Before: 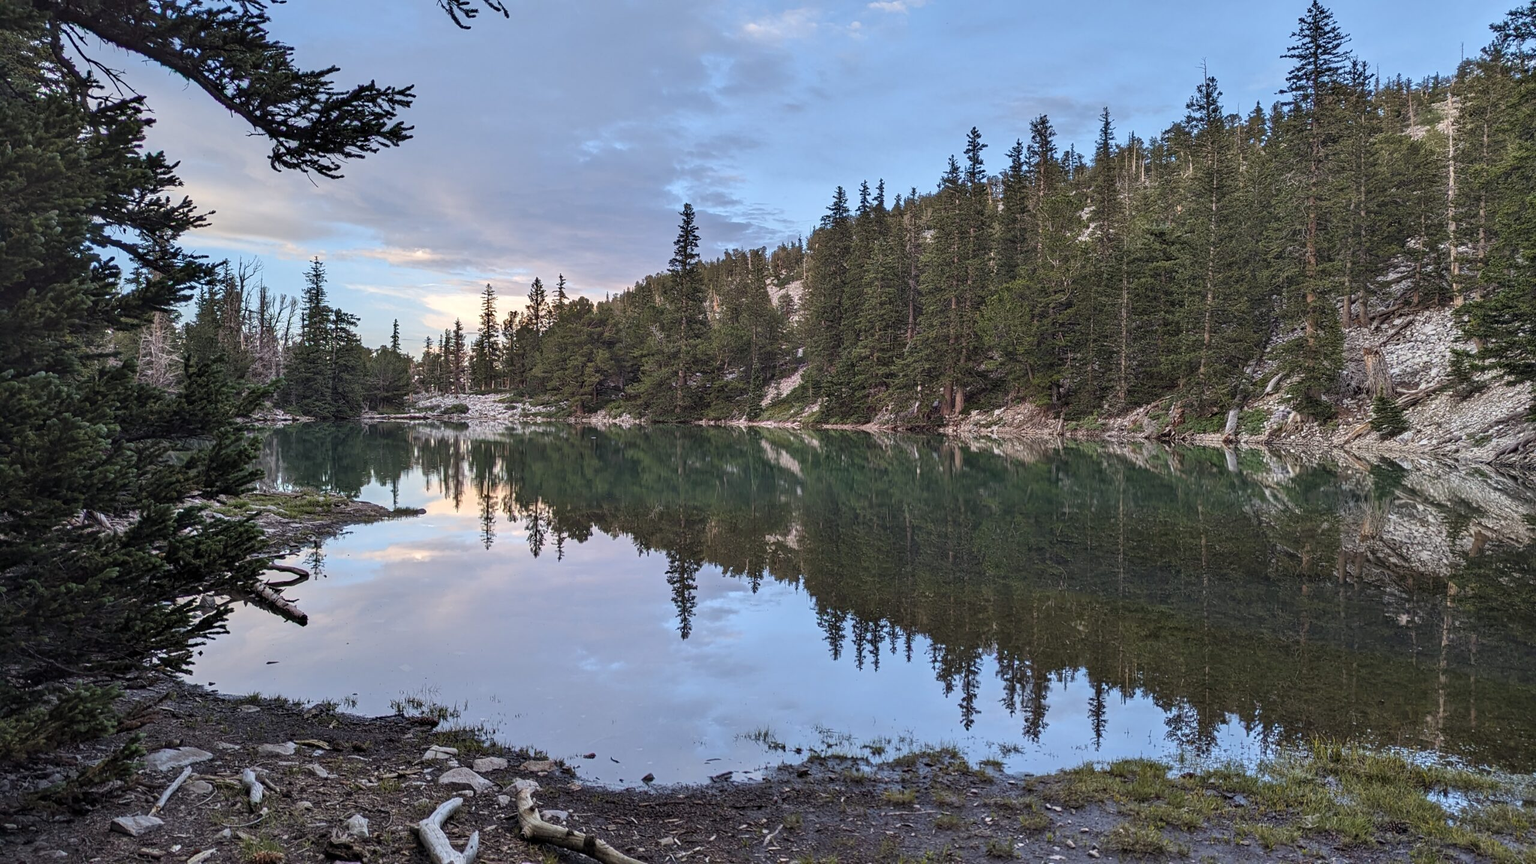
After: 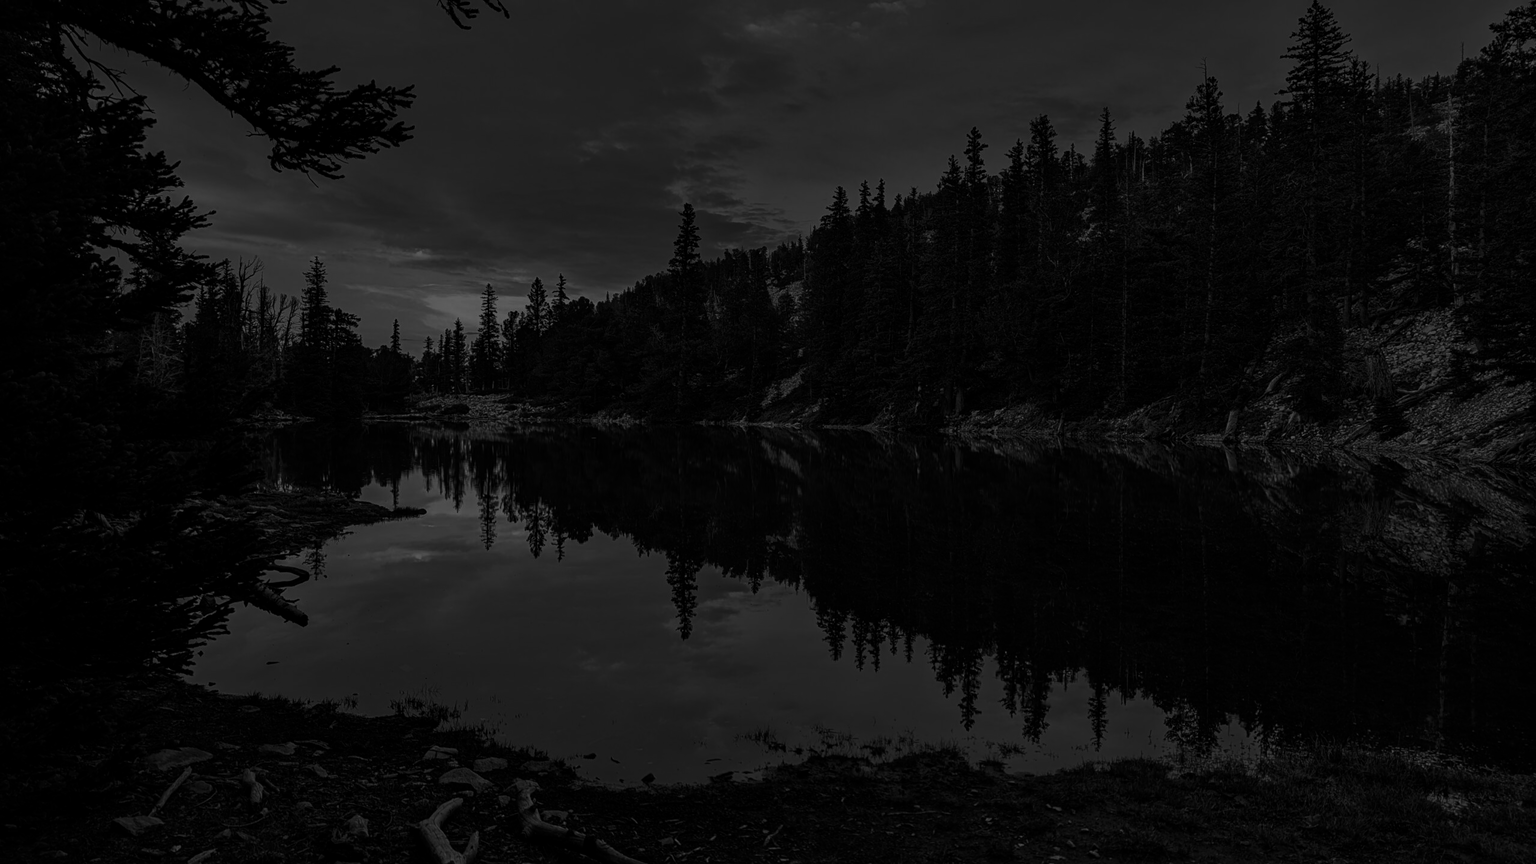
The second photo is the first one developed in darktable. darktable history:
contrast brightness saturation: contrast 0.02, brightness -1, saturation -1
exposure: black level correction -0.036, exposure -0.497 EV
